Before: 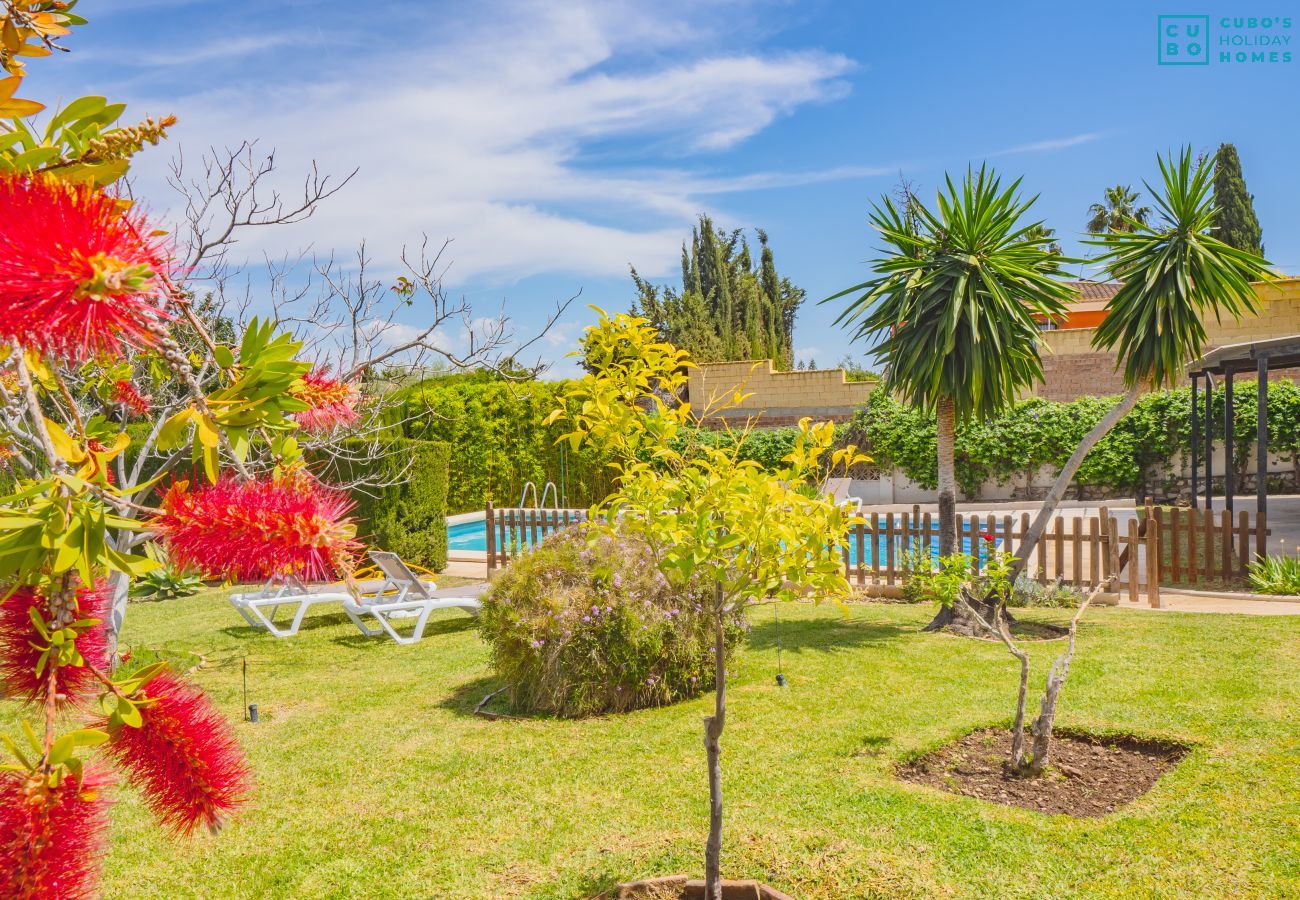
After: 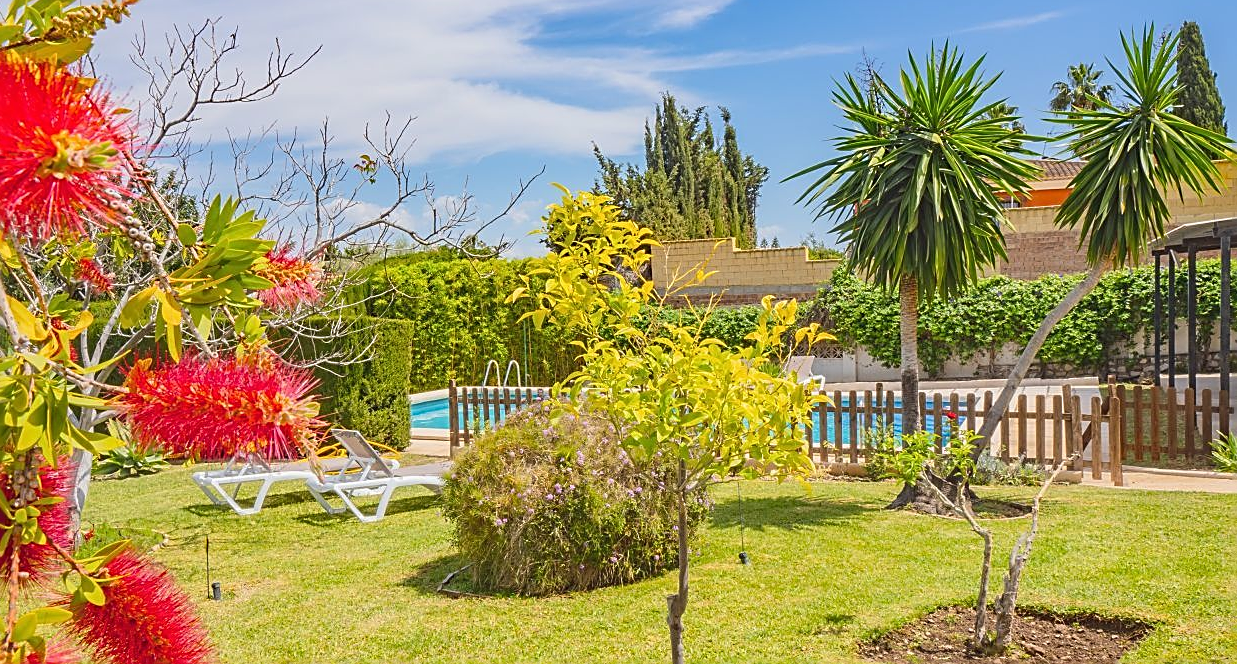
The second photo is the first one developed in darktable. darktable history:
base curve: preserve colors none
crop and rotate: left 2.908%, top 13.574%, right 1.901%, bottom 12.627%
sharpen: amount 0.746
